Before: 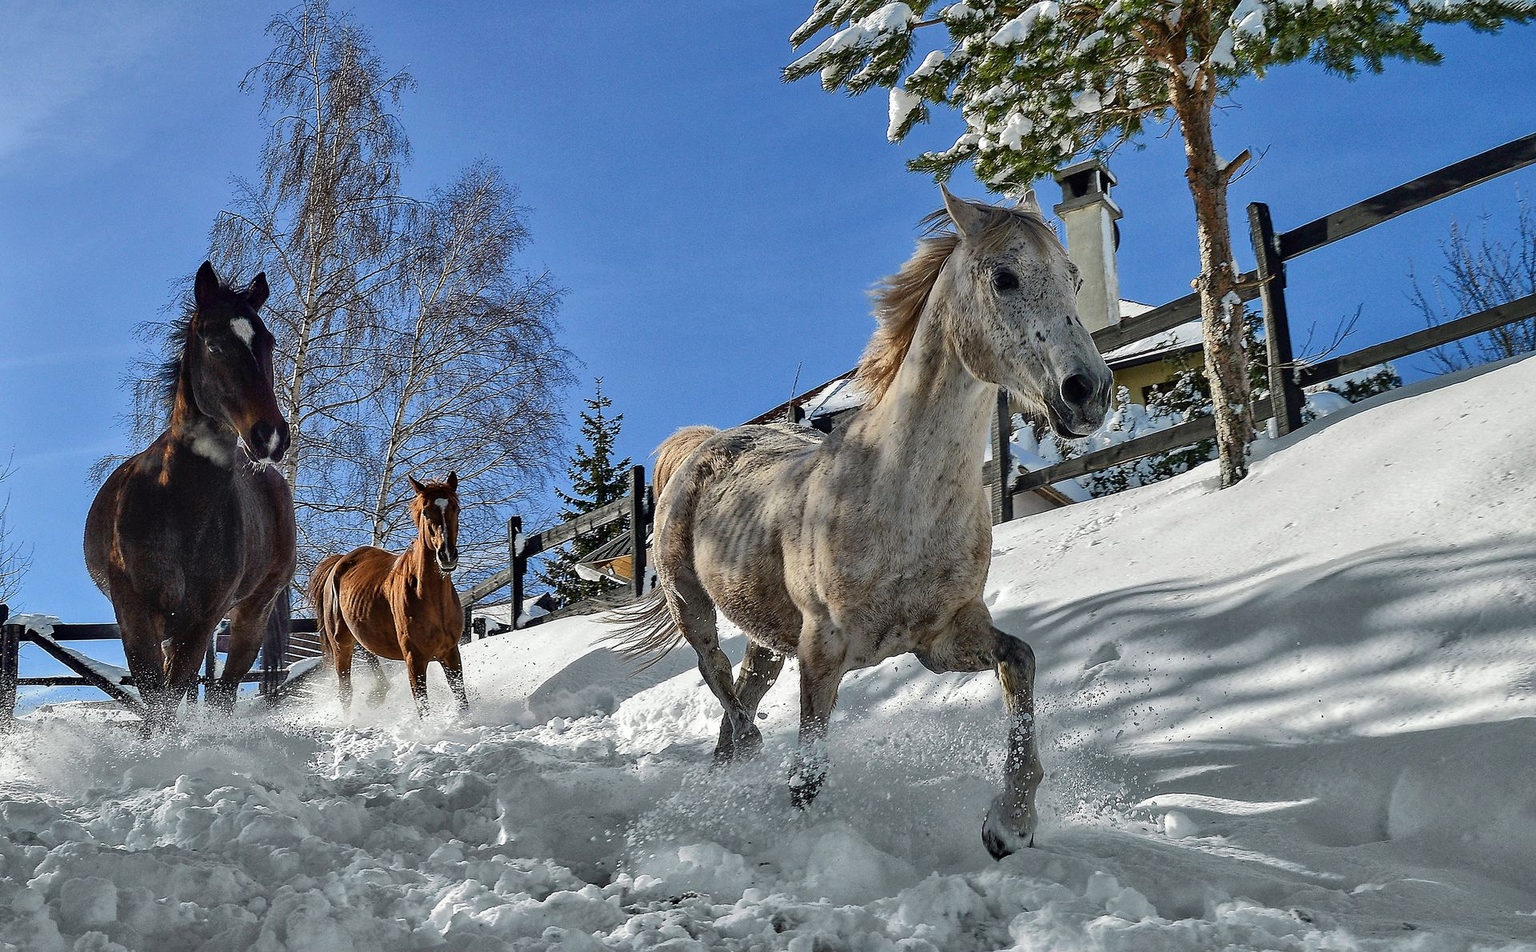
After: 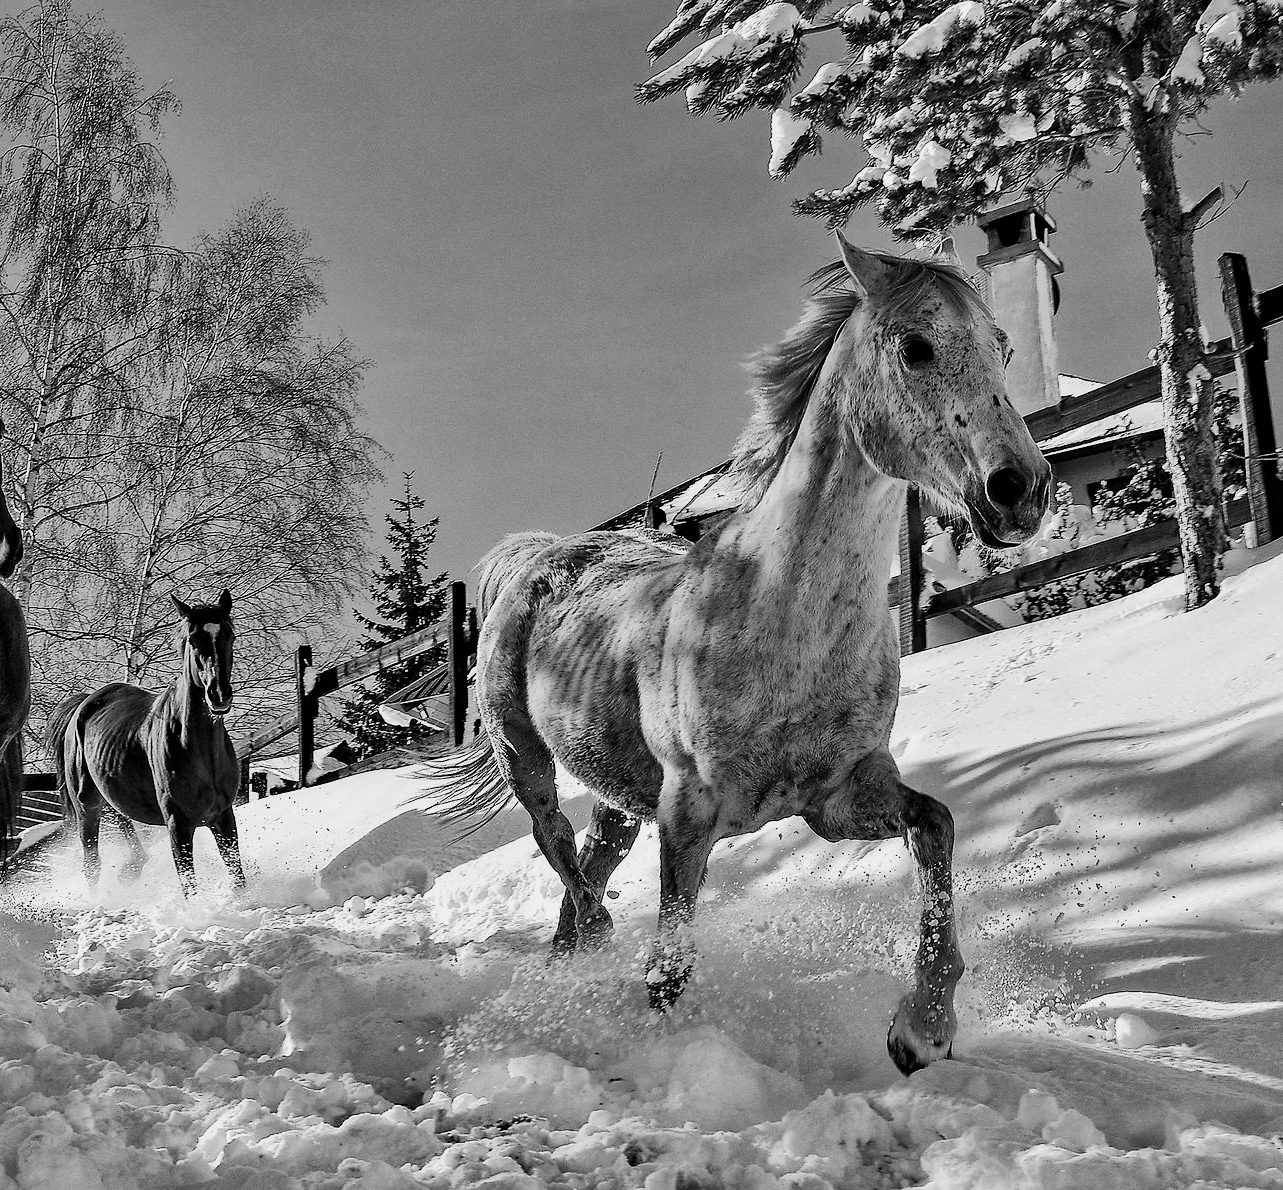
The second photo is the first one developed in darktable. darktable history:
exposure: exposure 0.485 EV, compensate highlight preservation false
monochrome: a 1.94, b -0.638
contrast brightness saturation: contrast 0.19, brightness -0.11, saturation 0.21
color balance rgb: perceptual saturation grading › global saturation 20%, global vibrance 20%
crop and rotate: left 17.732%, right 15.423%
filmic rgb: middle gray luminance 18.42%, black relative exposure -9 EV, white relative exposure 3.75 EV, threshold 6 EV, target black luminance 0%, hardness 4.85, latitude 67.35%, contrast 0.955, highlights saturation mix 20%, shadows ↔ highlights balance 21.36%, add noise in highlights 0, preserve chrominance luminance Y, color science v3 (2019), use custom middle-gray values true, iterations of high-quality reconstruction 0, contrast in highlights soft, enable highlight reconstruction true
